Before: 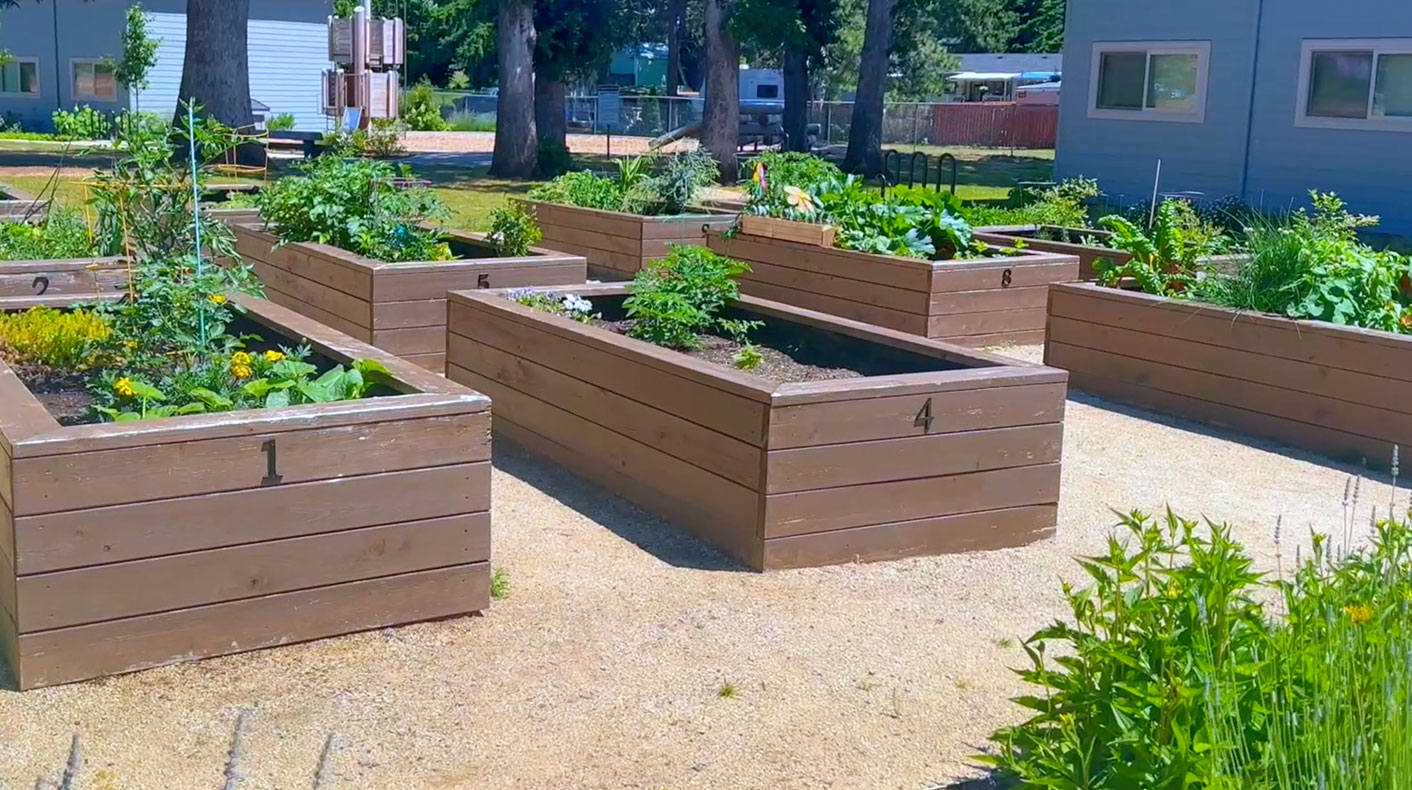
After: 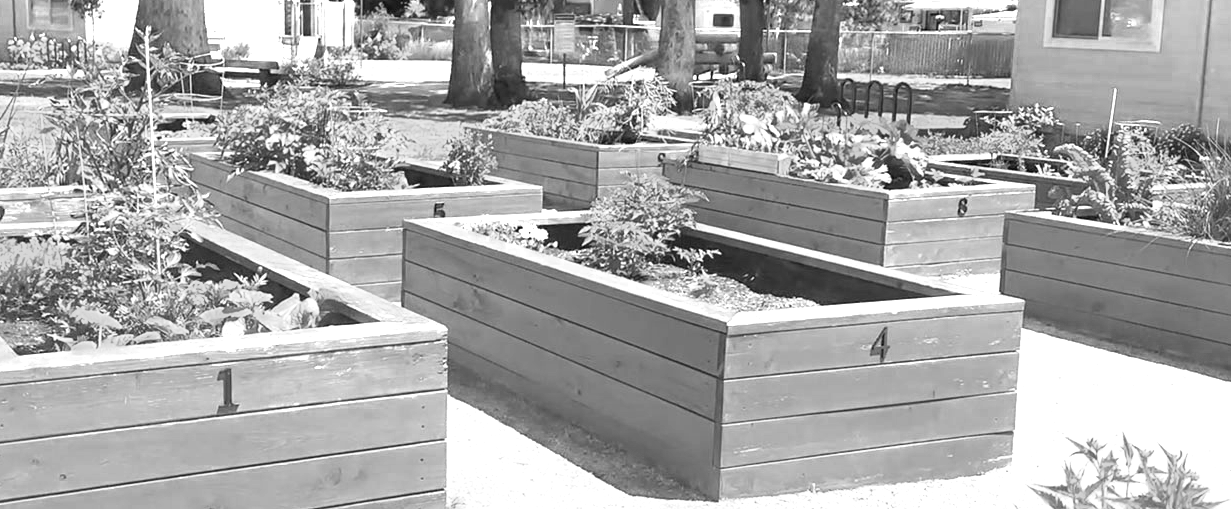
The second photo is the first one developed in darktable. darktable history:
velvia: on, module defaults
color zones: curves: ch0 [(0, 0.613) (0.01, 0.613) (0.245, 0.448) (0.498, 0.529) (0.642, 0.665) (0.879, 0.777) (0.99, 0.613)]; ch1 [(0, 0) (0.143, 0) (0.286, 0) (0.429, 0) (0.571, 0) (0.714, 0) (0.857, 0)]
exposure: black level correction 0, exposure 1.196 EV, compensate exposure bias true, compensate highlight preservation false
crop: left 3.149%, top 8.991%, right 9.631%, bottom 26.534%
